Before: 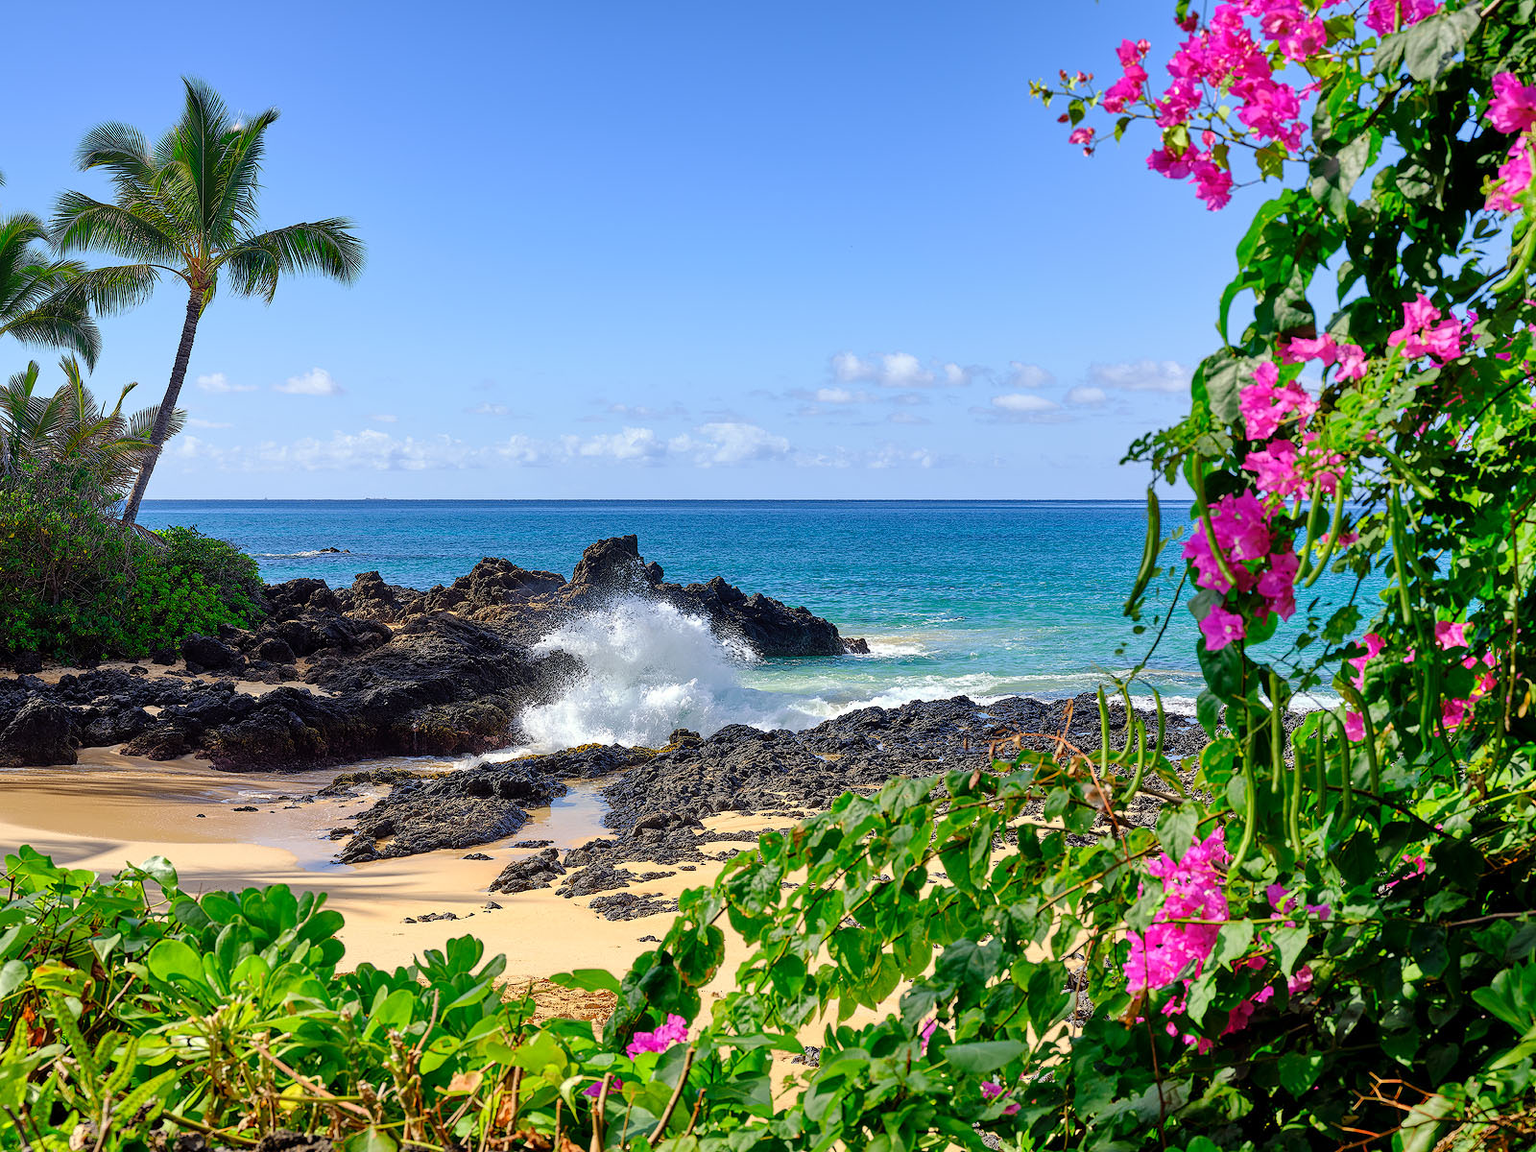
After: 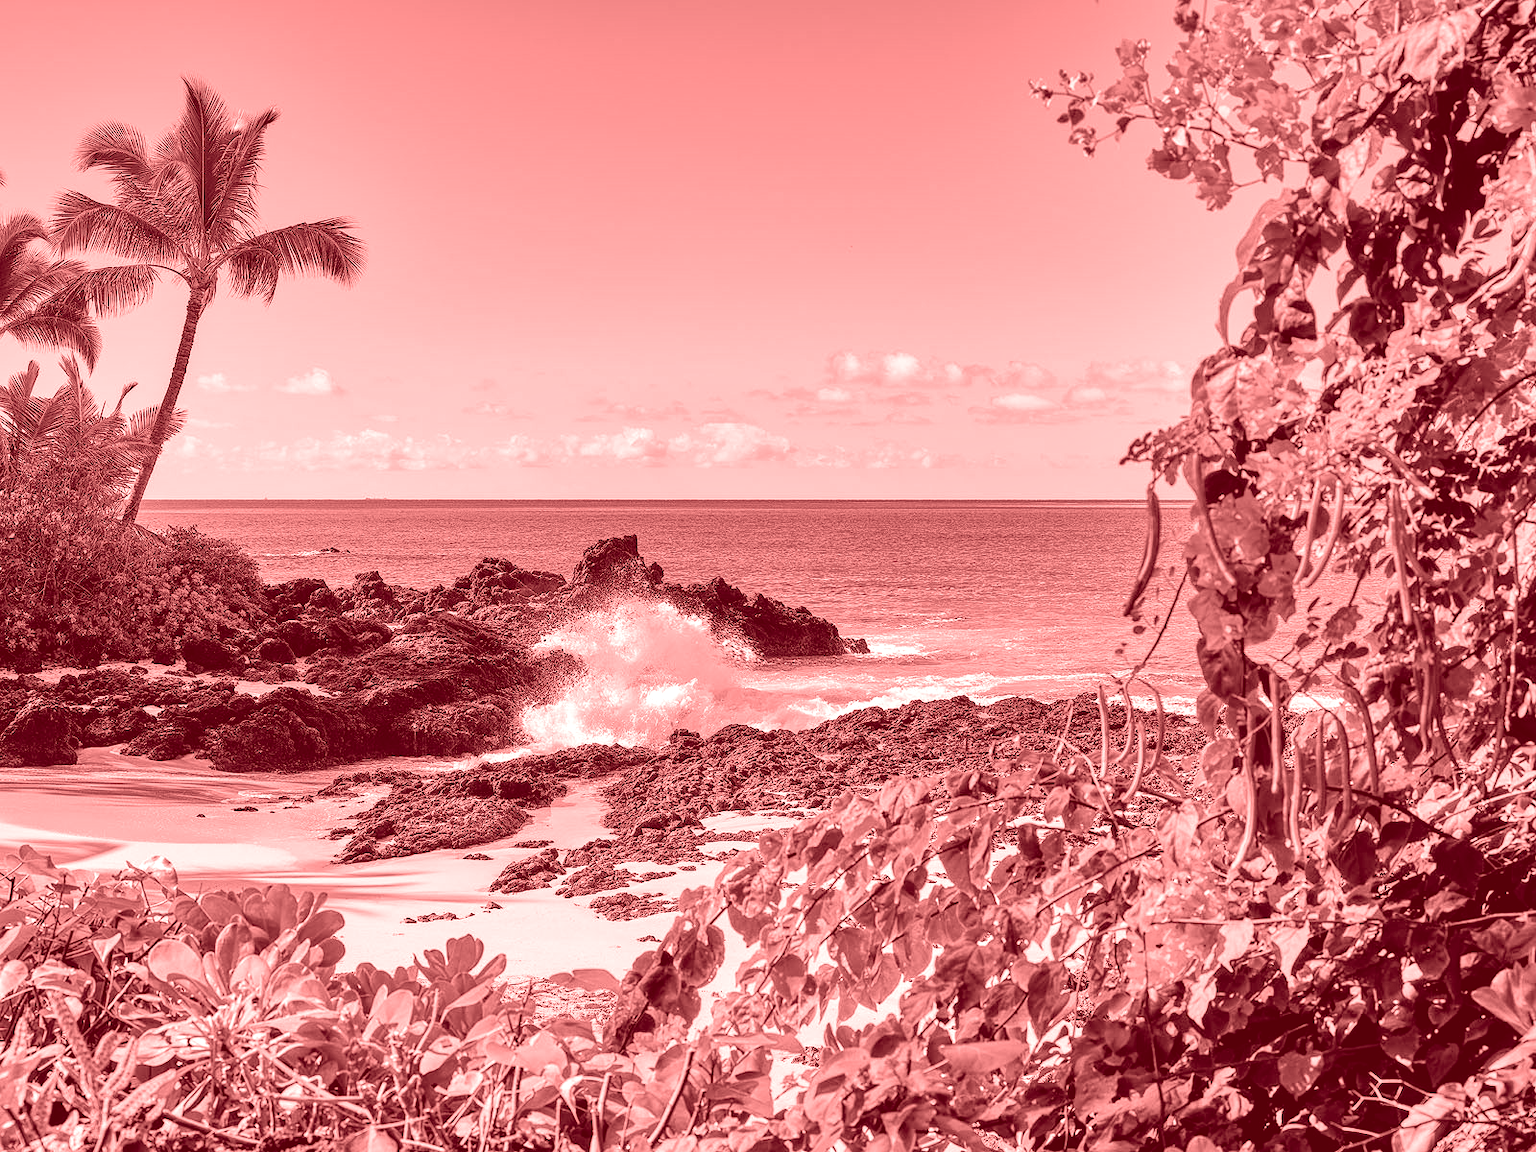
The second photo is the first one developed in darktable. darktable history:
velvia: on, module defaults
colorize: saturation 60%, source mix 100%
shadows and highlights: highlights color adjustment 0%, low approximation 0.01, soften with gaussian
local contrast: on, module defaults
